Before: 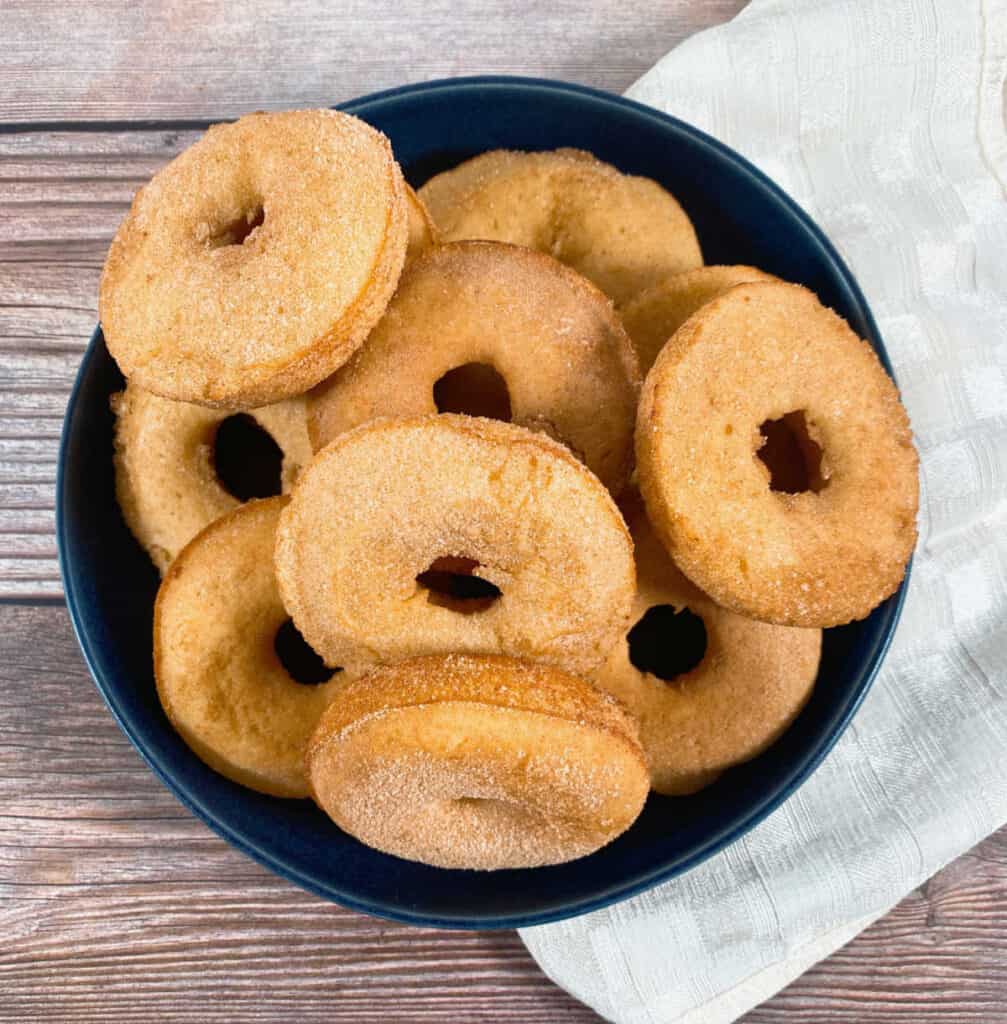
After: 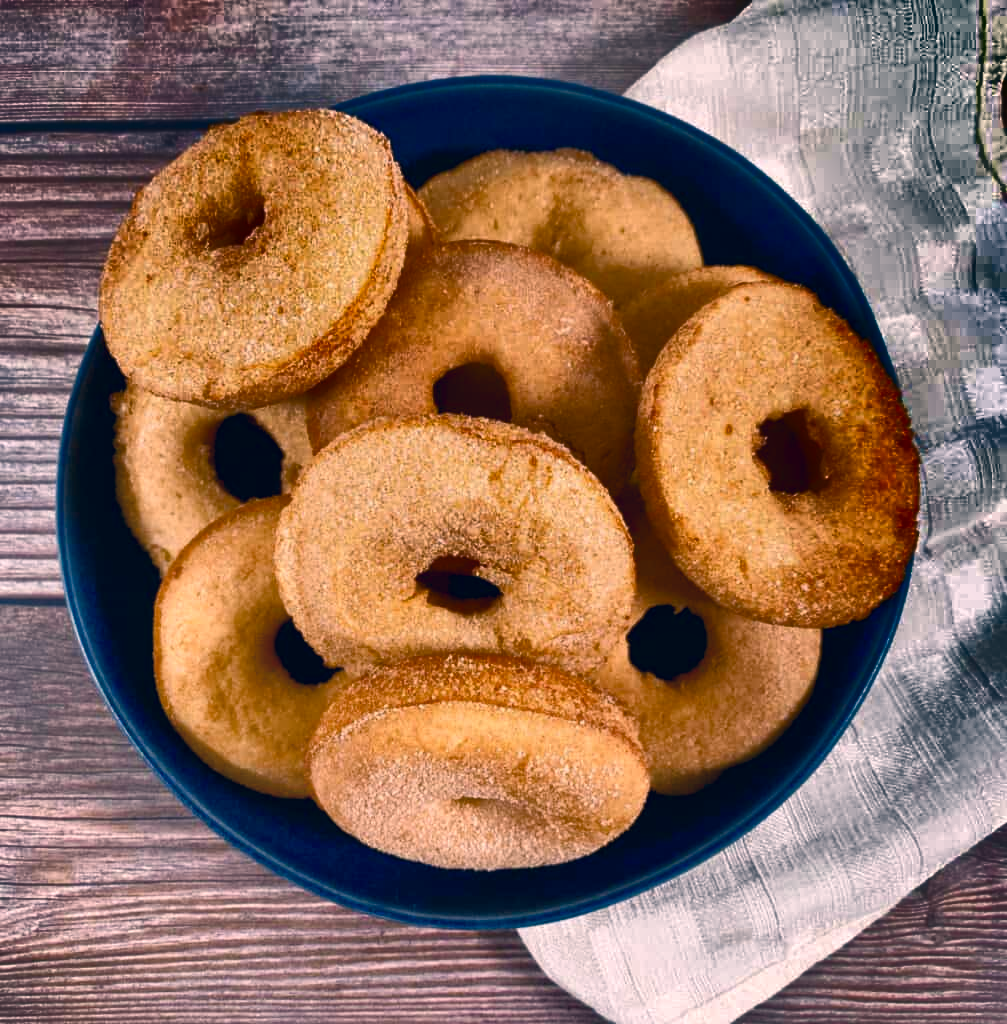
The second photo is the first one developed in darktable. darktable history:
color correction: highlights a* 14.46, highlights b* 5.85, shadows a* -5.53, shadows b* -15.24, saturation 0.85
color balance rgb: linear chroma grading › shadows 32%, linear chroma grading › global chroma -2%, linear chroma grading › mid-tones 4%, perceptual saturation grading › global saturation -2%, perceptual saturation grading › highlights -8%, perceptual saturation grading › mid-tones 8%, perceptual saturation grading › shadows 4%, perceptual brilliance grading › highlights 8%, perceptual brilliance grading › mid-tones 4%, perceptual brilliance grading › shadows 2%, global vibrance 16%, saturation formula JzAzBz (2021)
shadows and highlights: radius 123.98, shadows 100, white point adjustment -3, highlights -100, highlights color adjustment 89.84%, soften with gaussian
